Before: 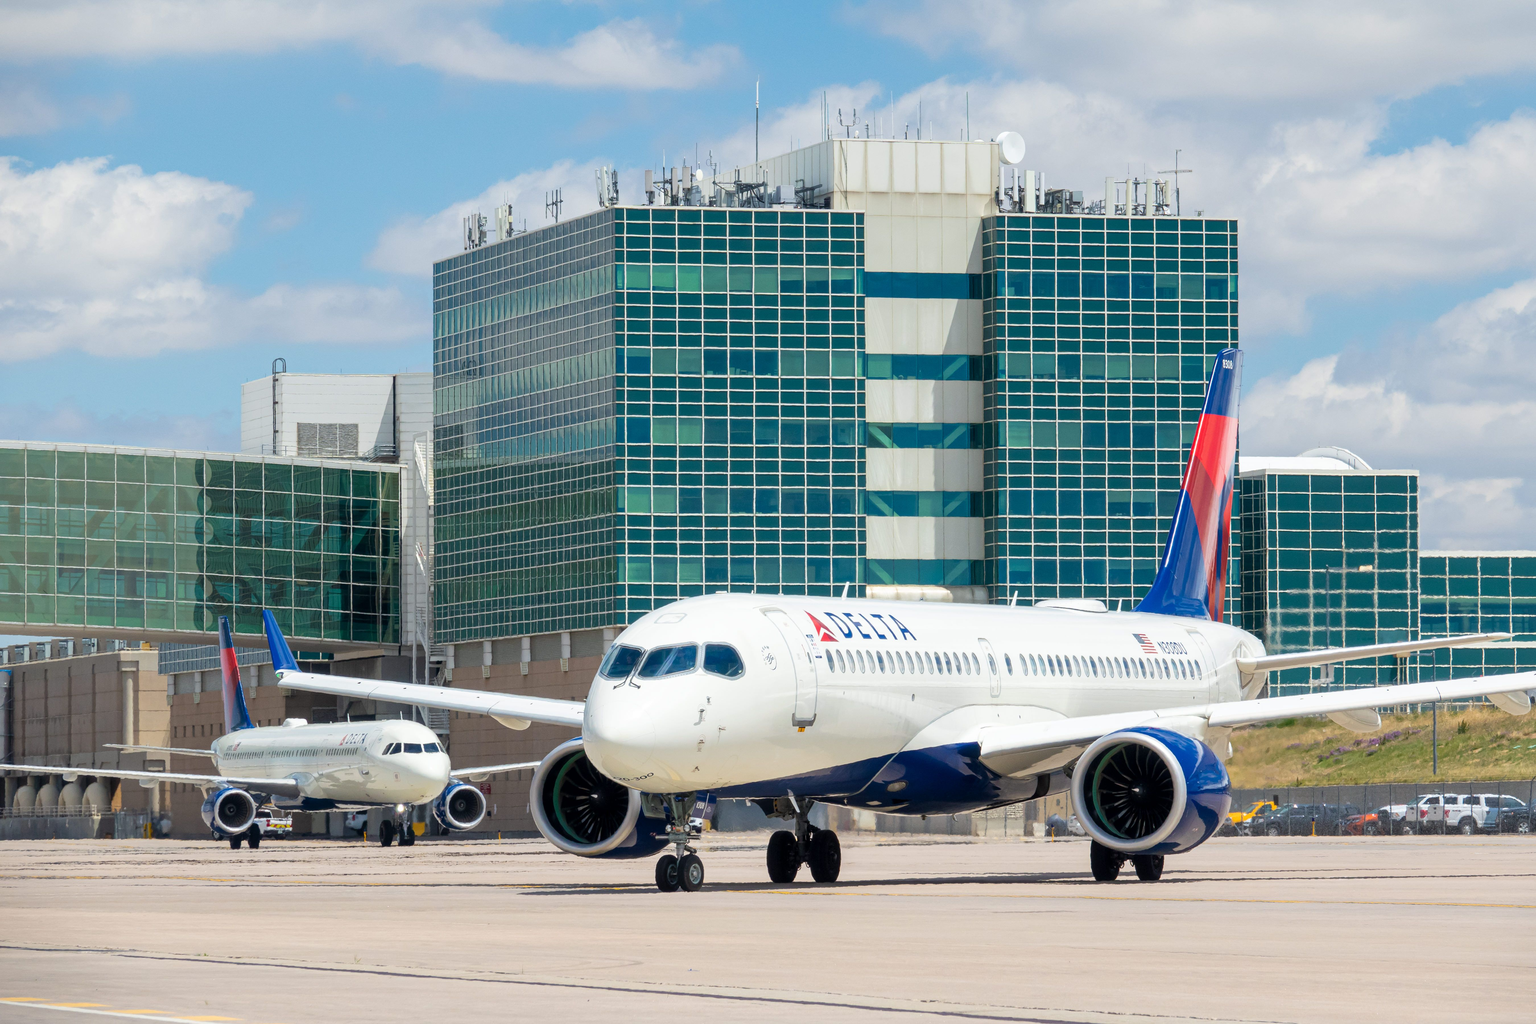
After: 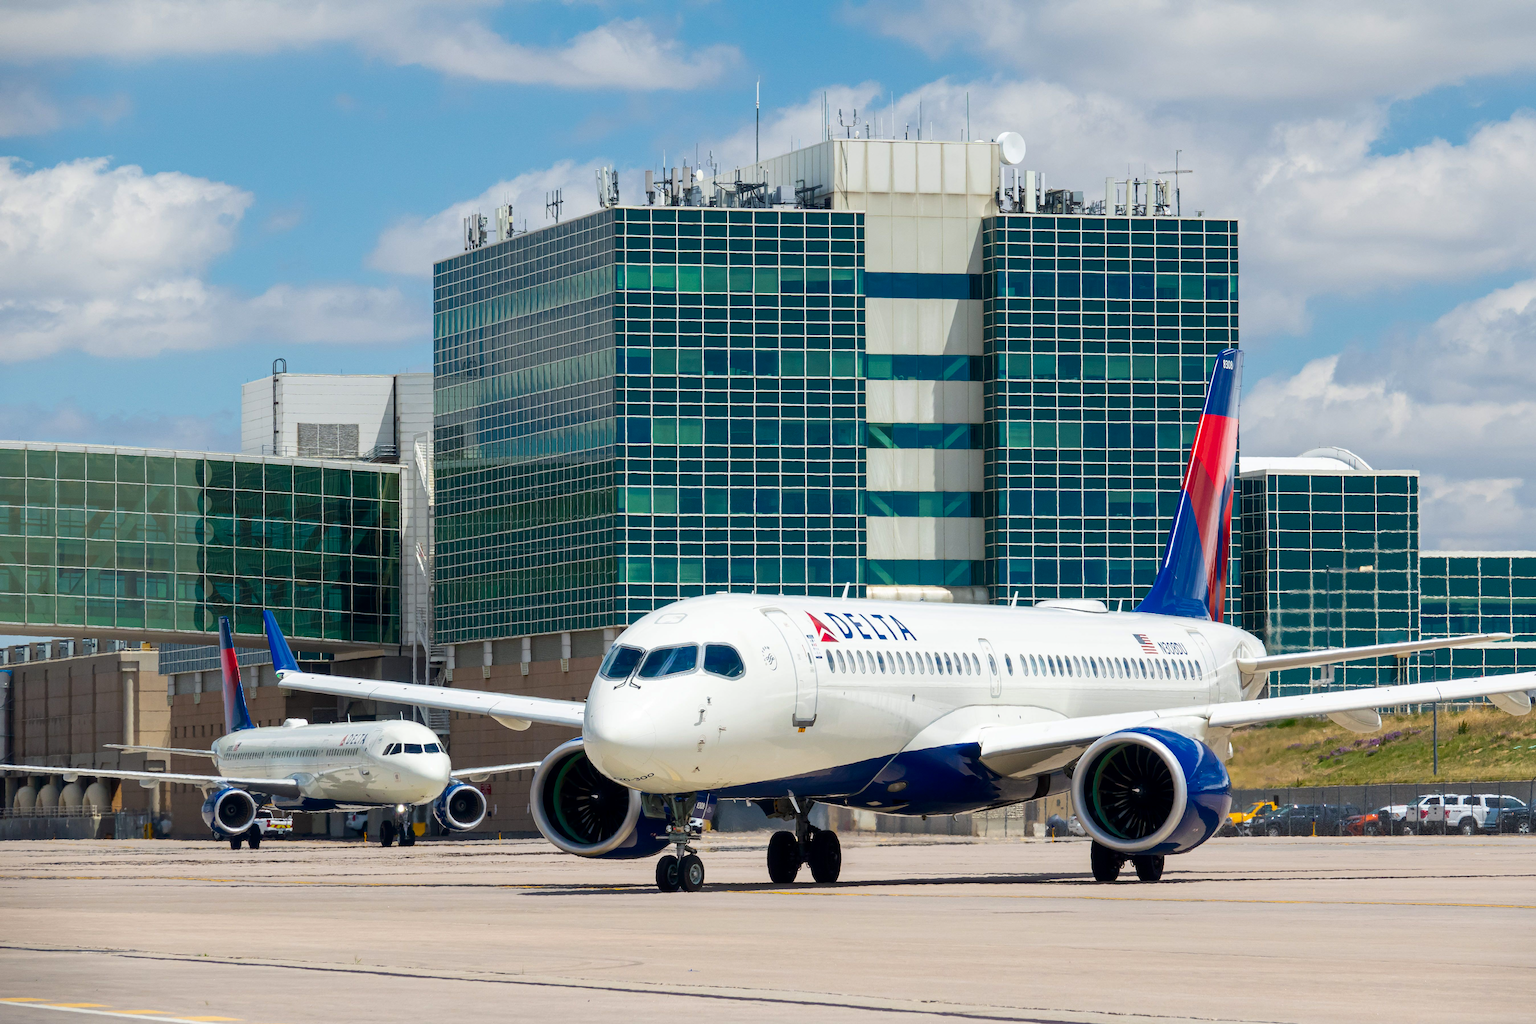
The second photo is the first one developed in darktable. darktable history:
contrast brightness saturation: contrast 0.069, brightness -0.144, saturation 0.109
